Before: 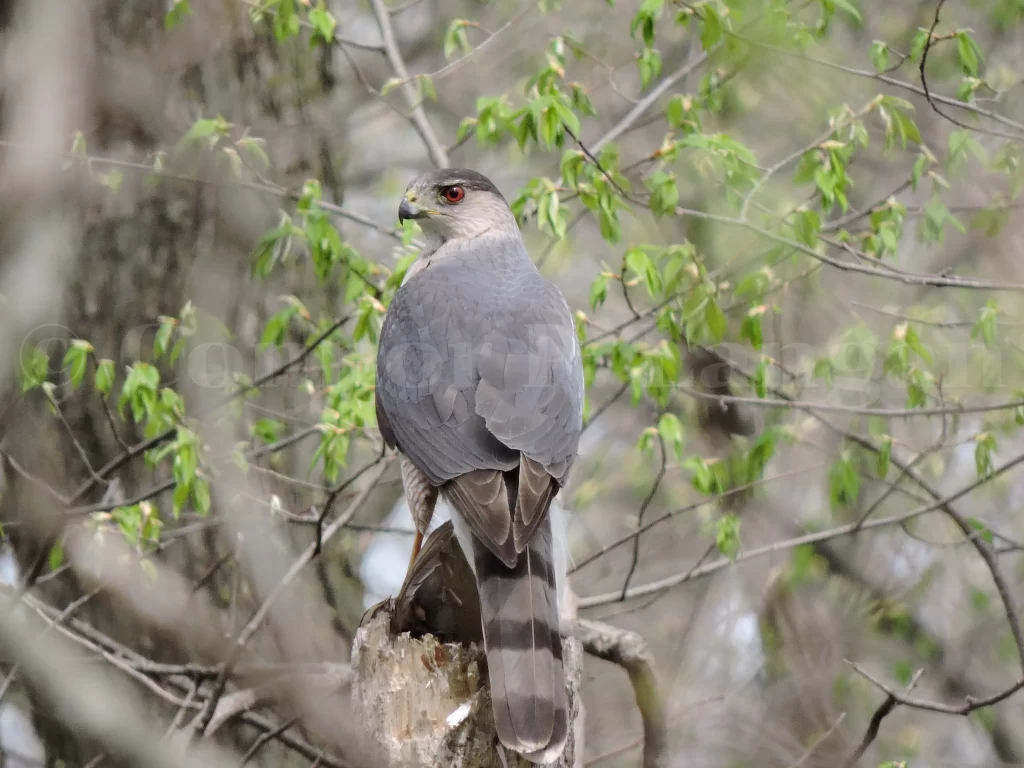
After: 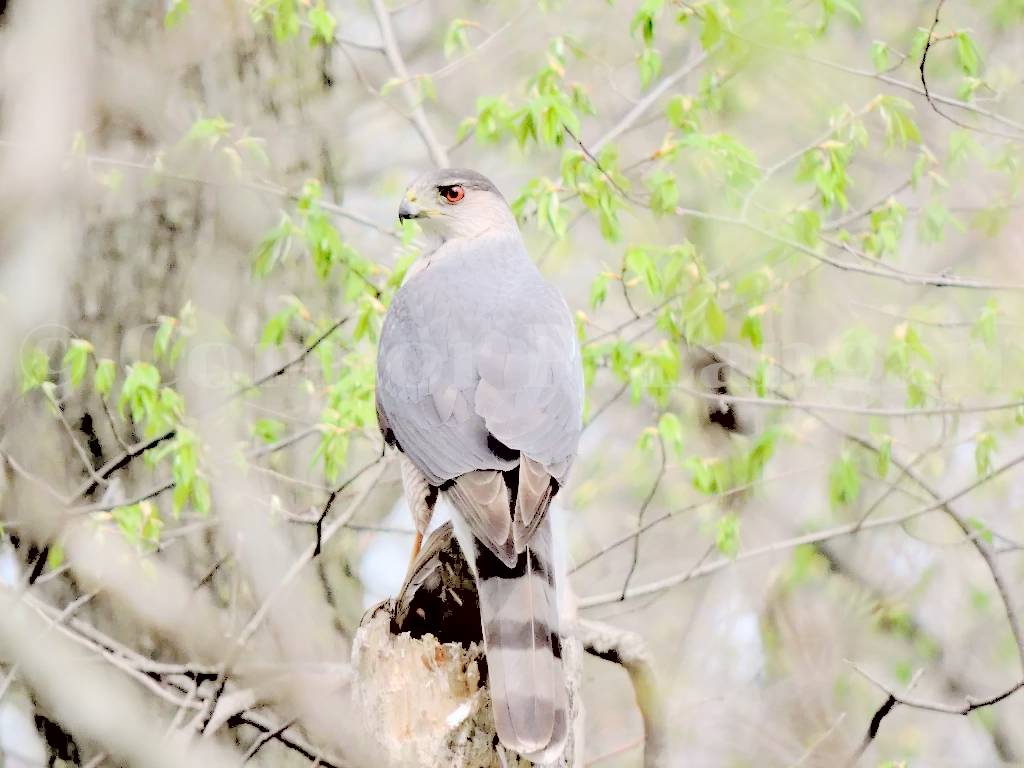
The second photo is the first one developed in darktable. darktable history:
contrast brightness saturation: brightness 0.989
exposure: black level correction 0.029, exposure -0.075 EV, compensate highlight preservation false
